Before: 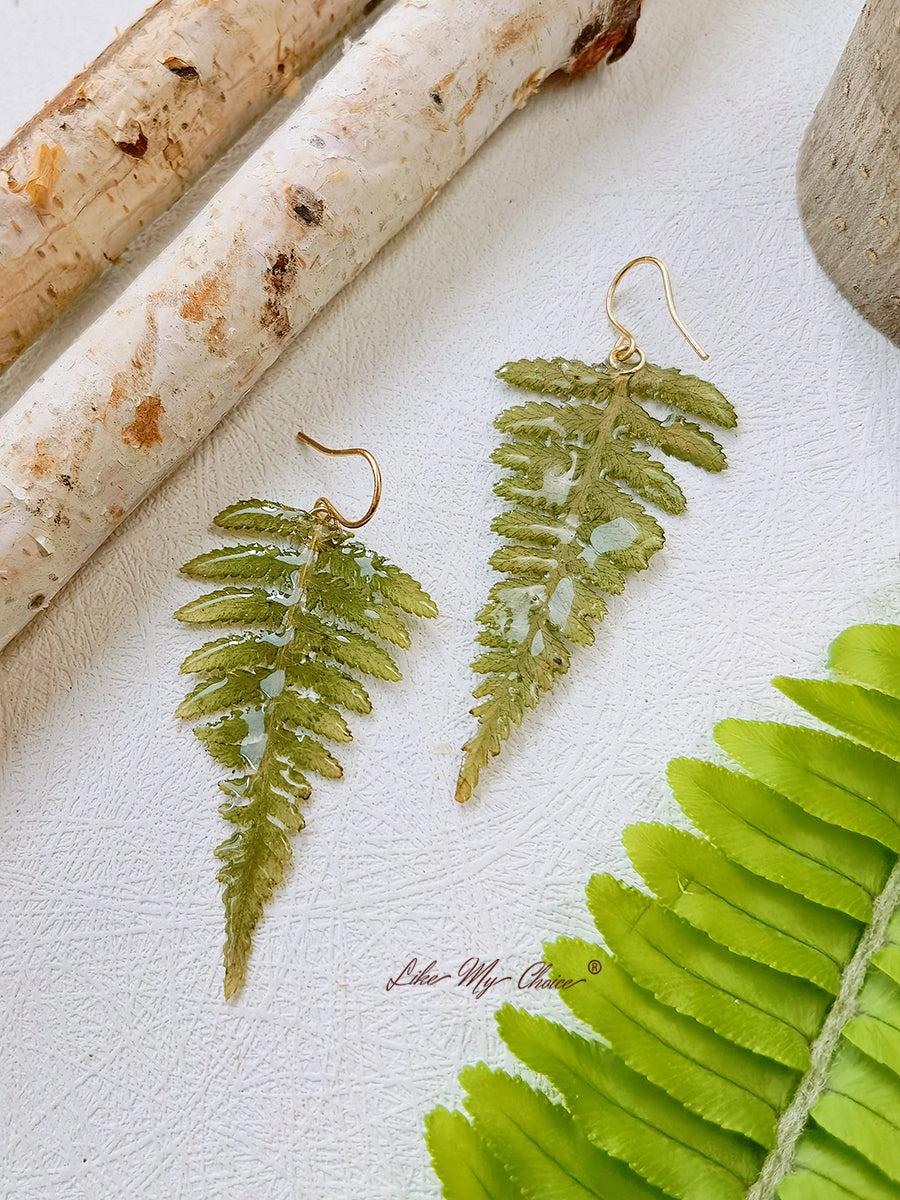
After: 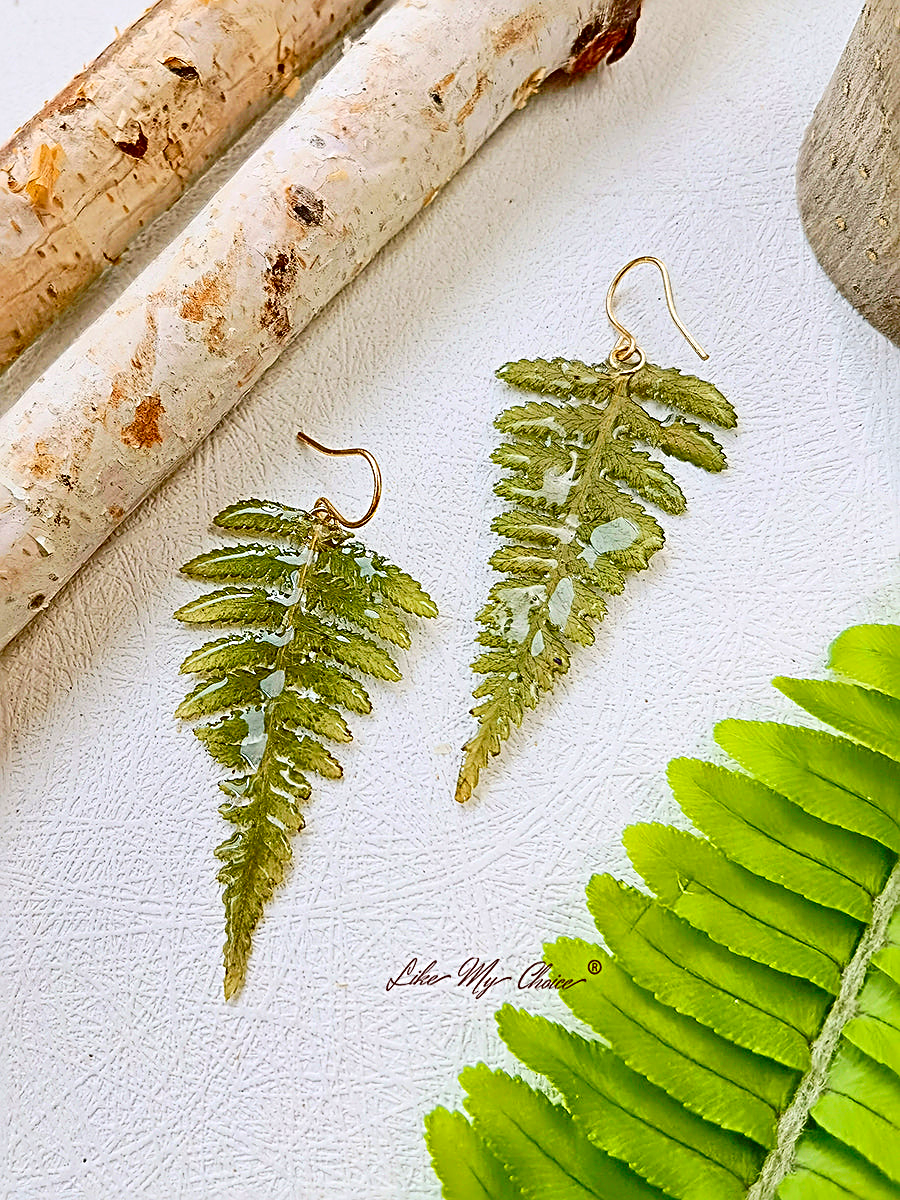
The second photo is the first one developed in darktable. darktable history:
sharpen: radius 2.998, amount 0.765
contrast brightness saturation: contrast 0.178, saturation 0.307
